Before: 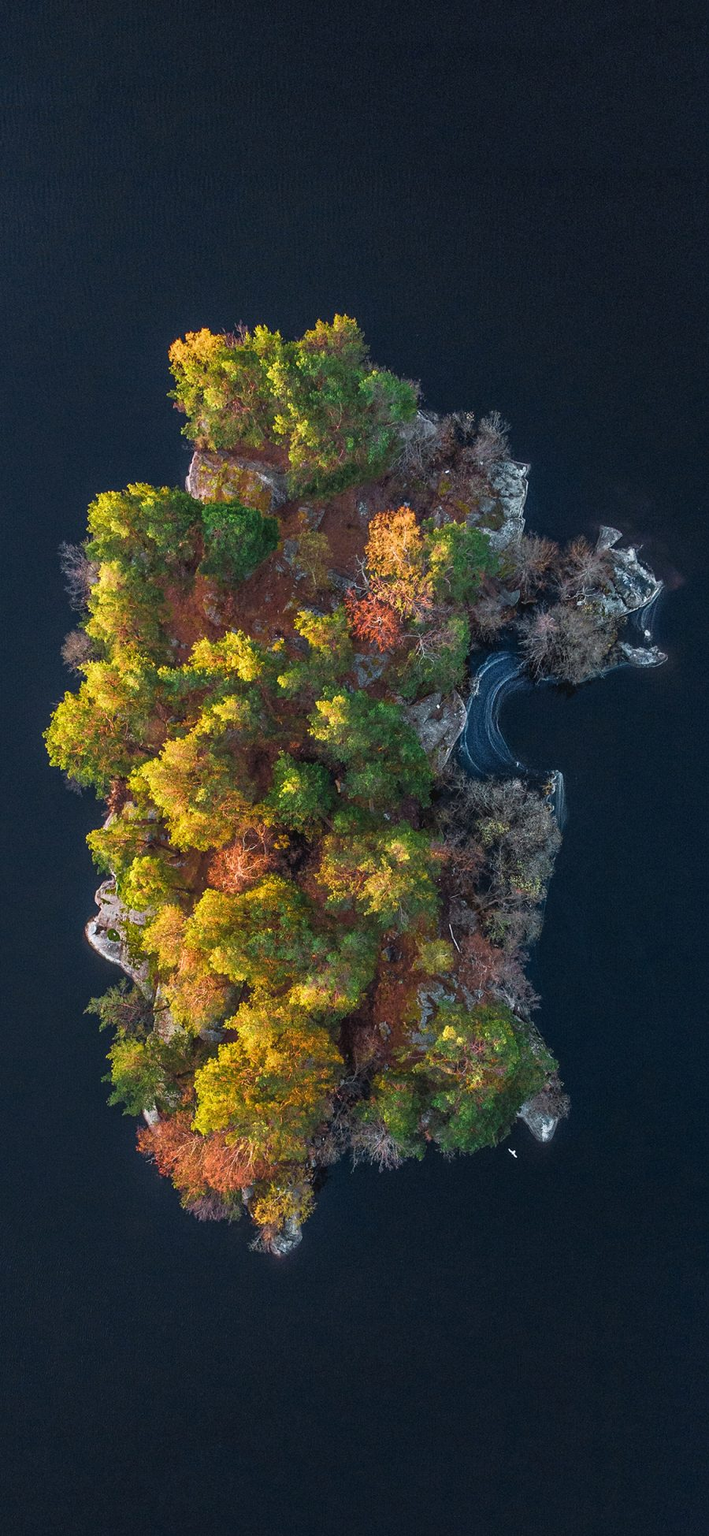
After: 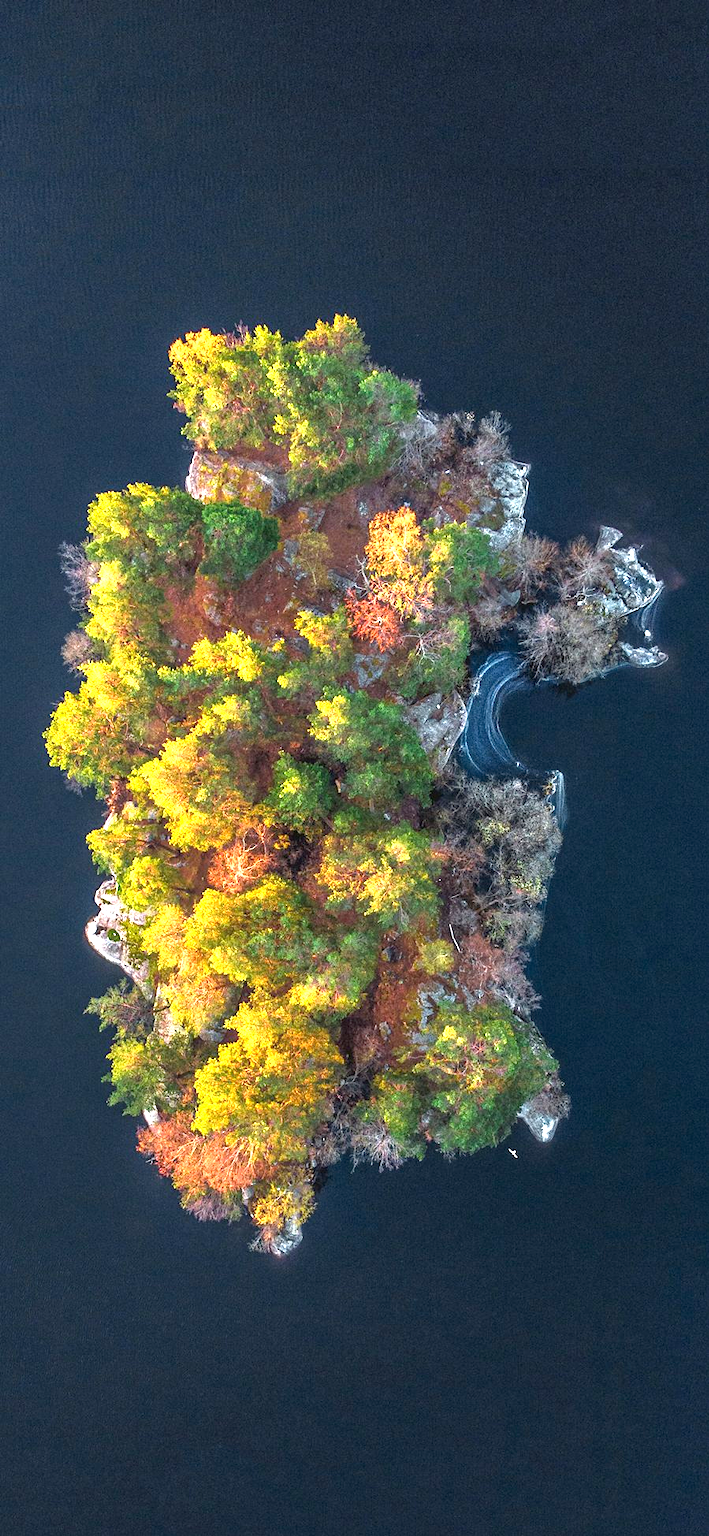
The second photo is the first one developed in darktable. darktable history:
exposure: black level correction 0.001, exposure 1.324 EV, compensate highlight preservation false
